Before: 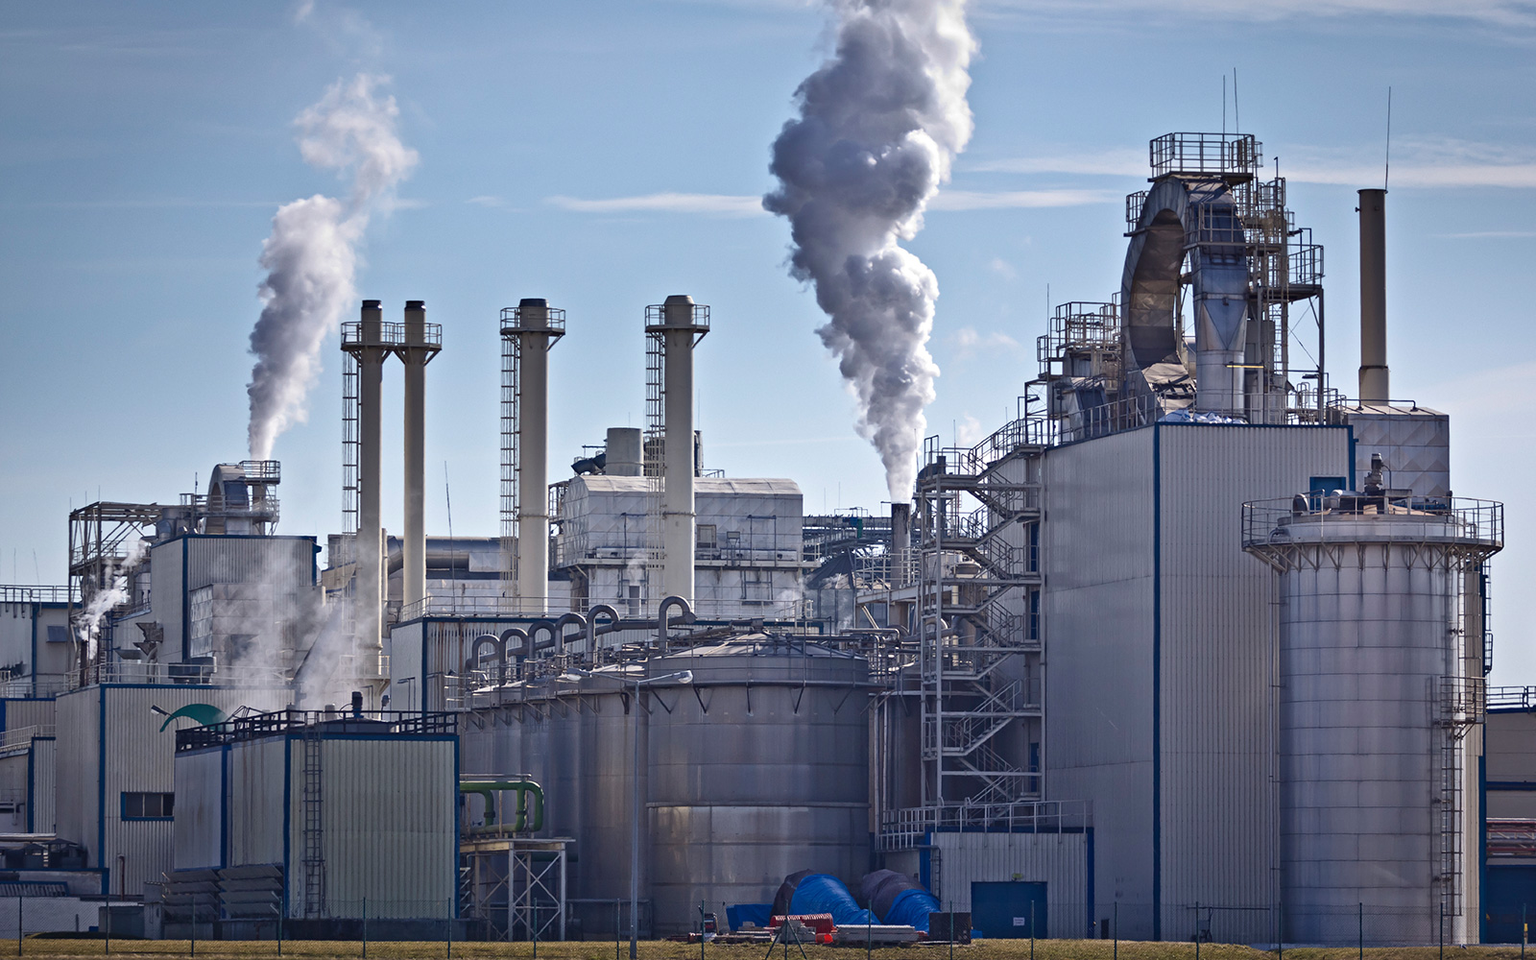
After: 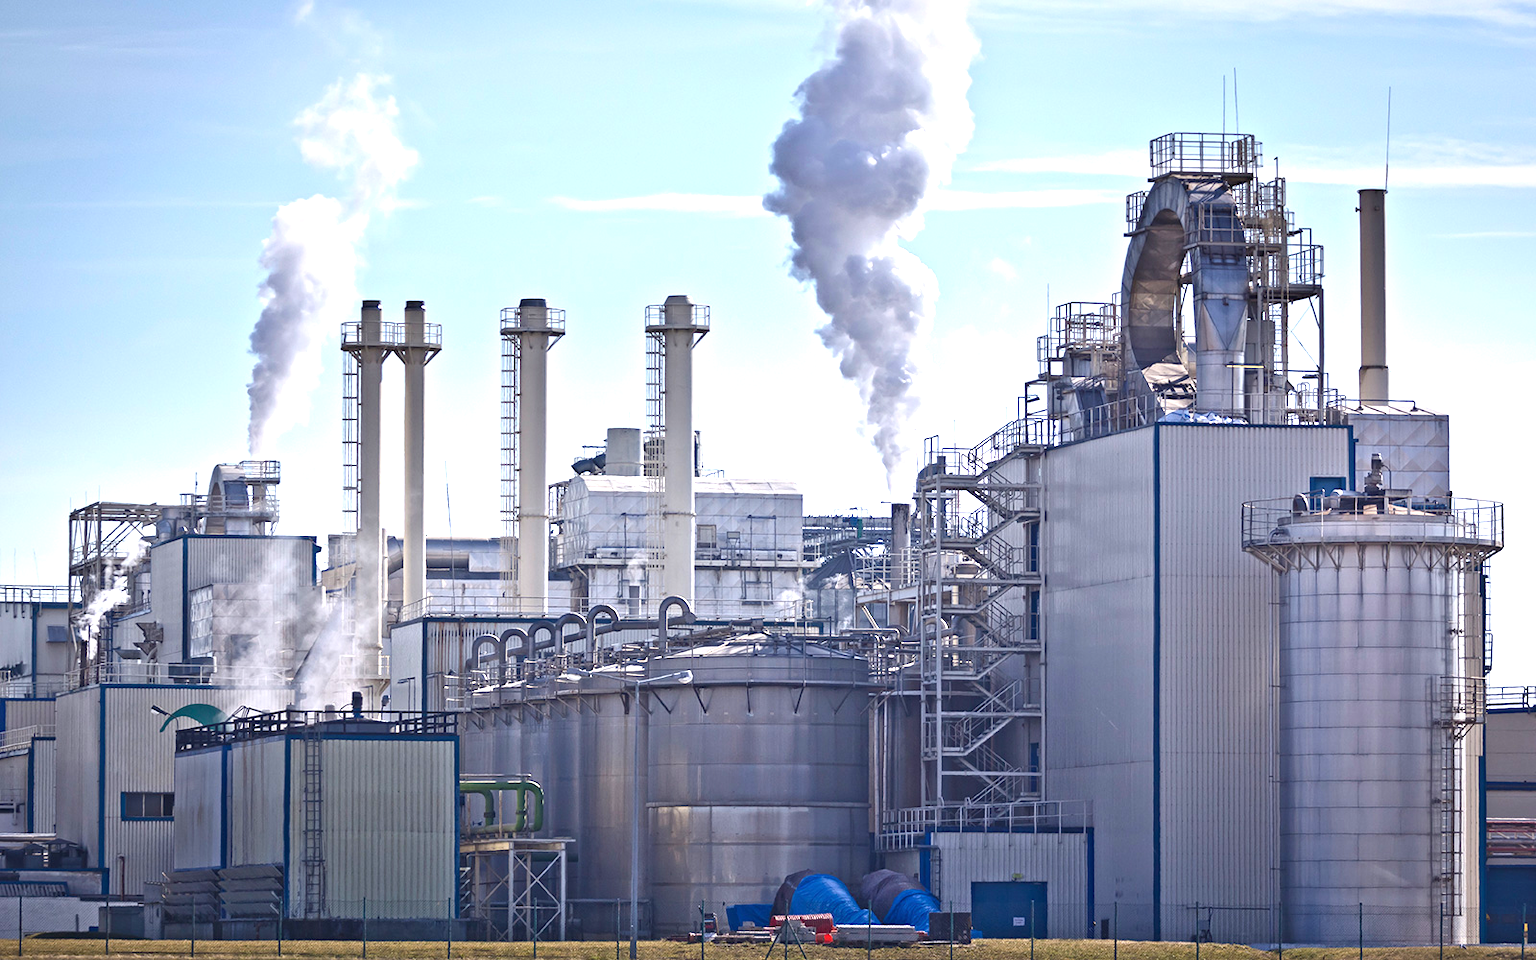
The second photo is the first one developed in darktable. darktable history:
exposure: exposure 1 EV, compensate highlight preservation false
shadows and highlights: radius 93.07, shadows -14.46, white point adjustment 0.23, highlights 31.48, compress 48.23%, highlights color adjustment 52.79%, soften with gaussian
